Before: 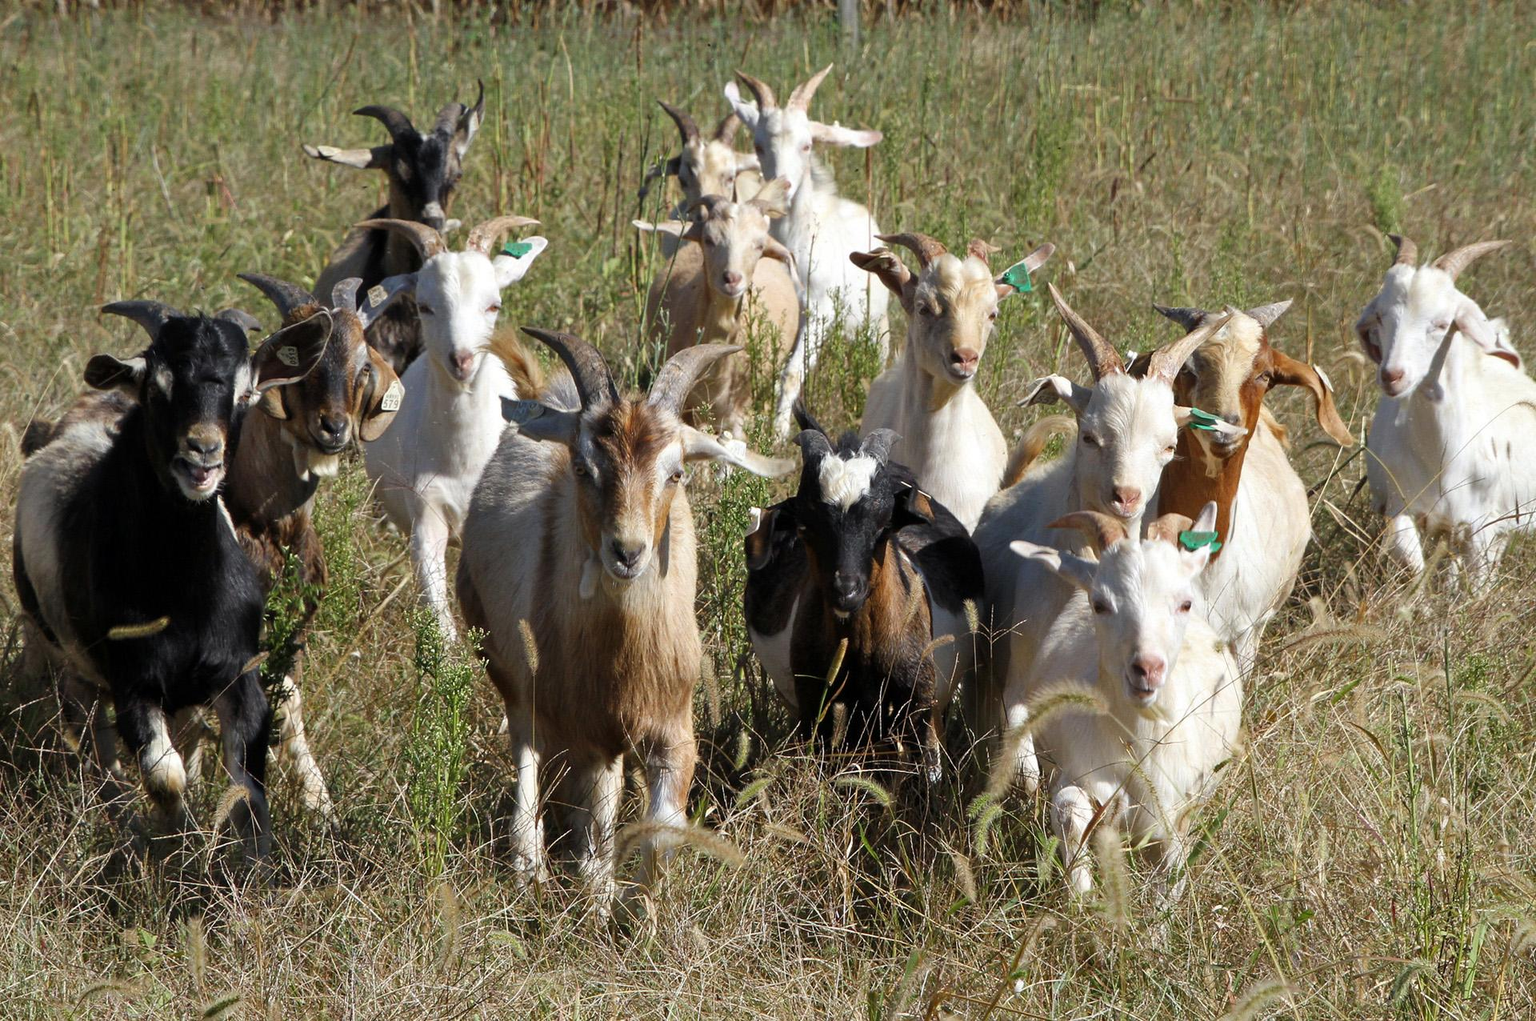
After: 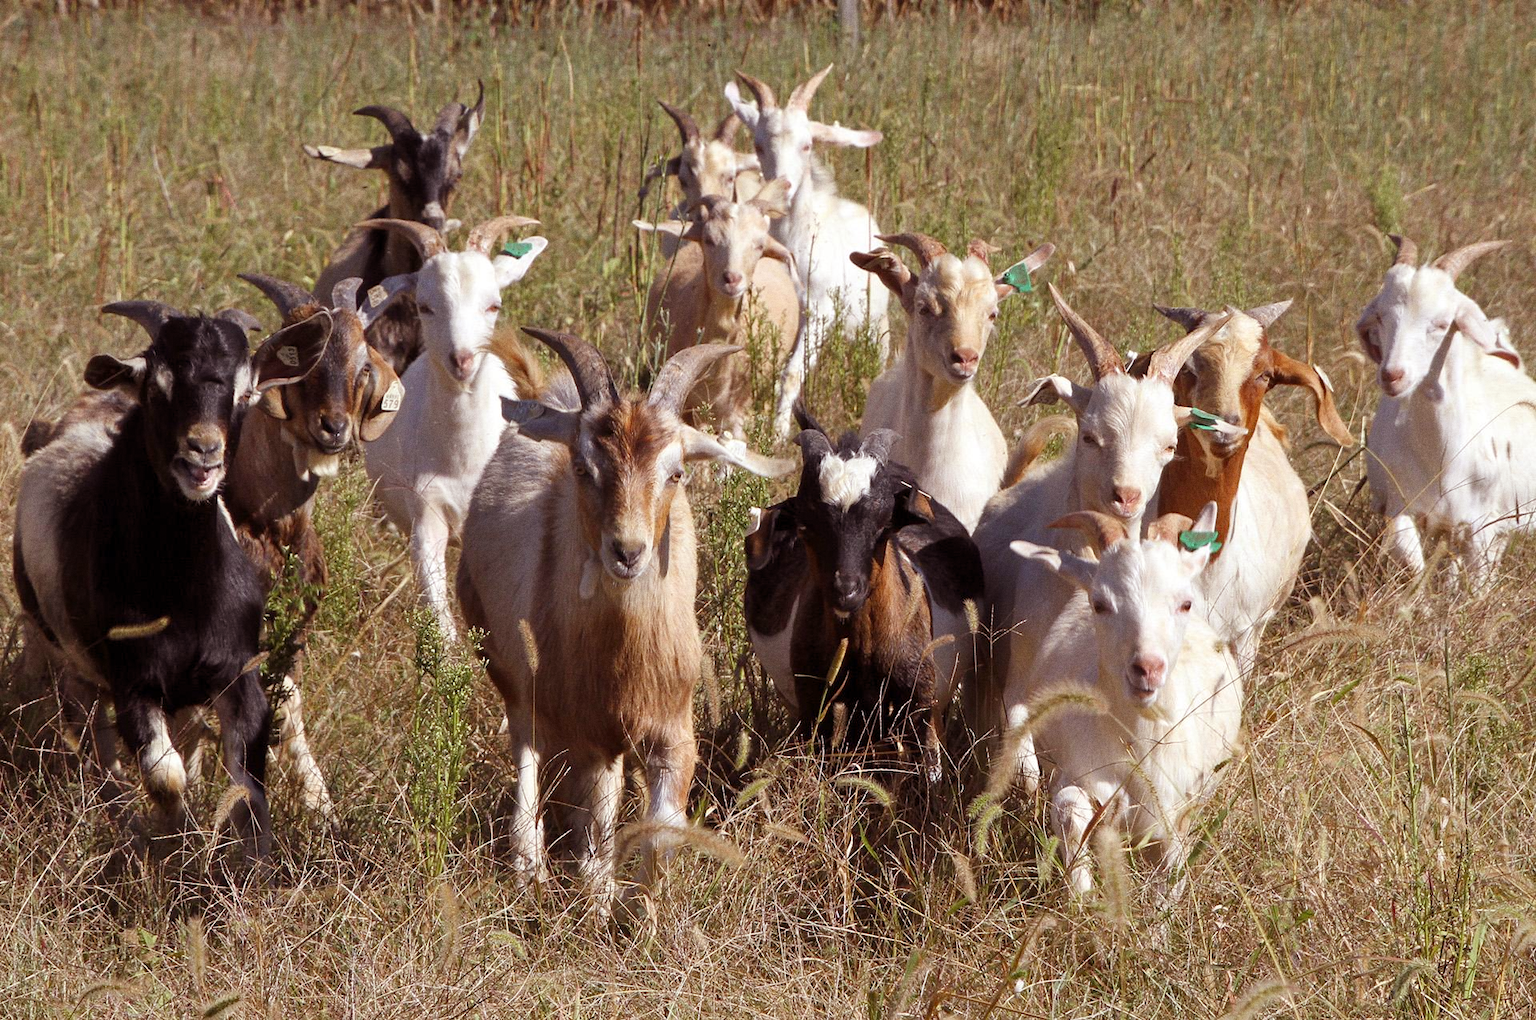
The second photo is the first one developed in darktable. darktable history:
grain: coarseness 3.21 ISO
rgb levels: mode RGB, independent channels, levels [[0, 0.474, 1], [0, 0.5, 1], [0, 0.5, 1]]
